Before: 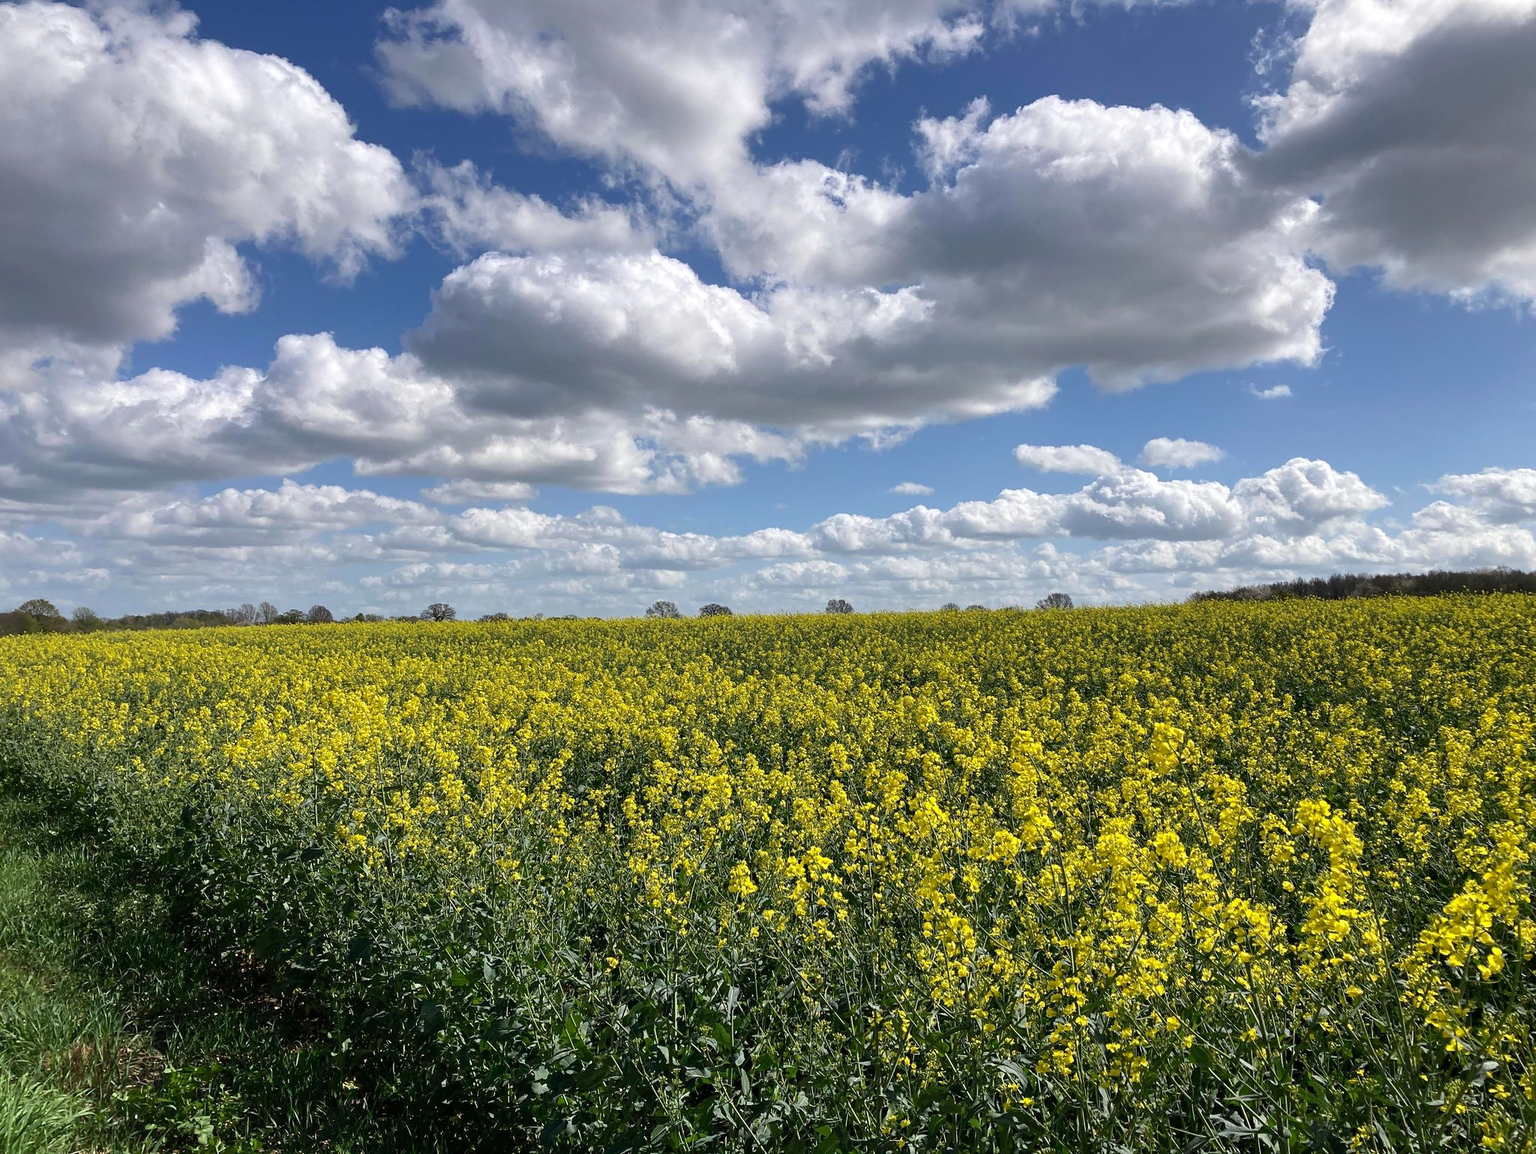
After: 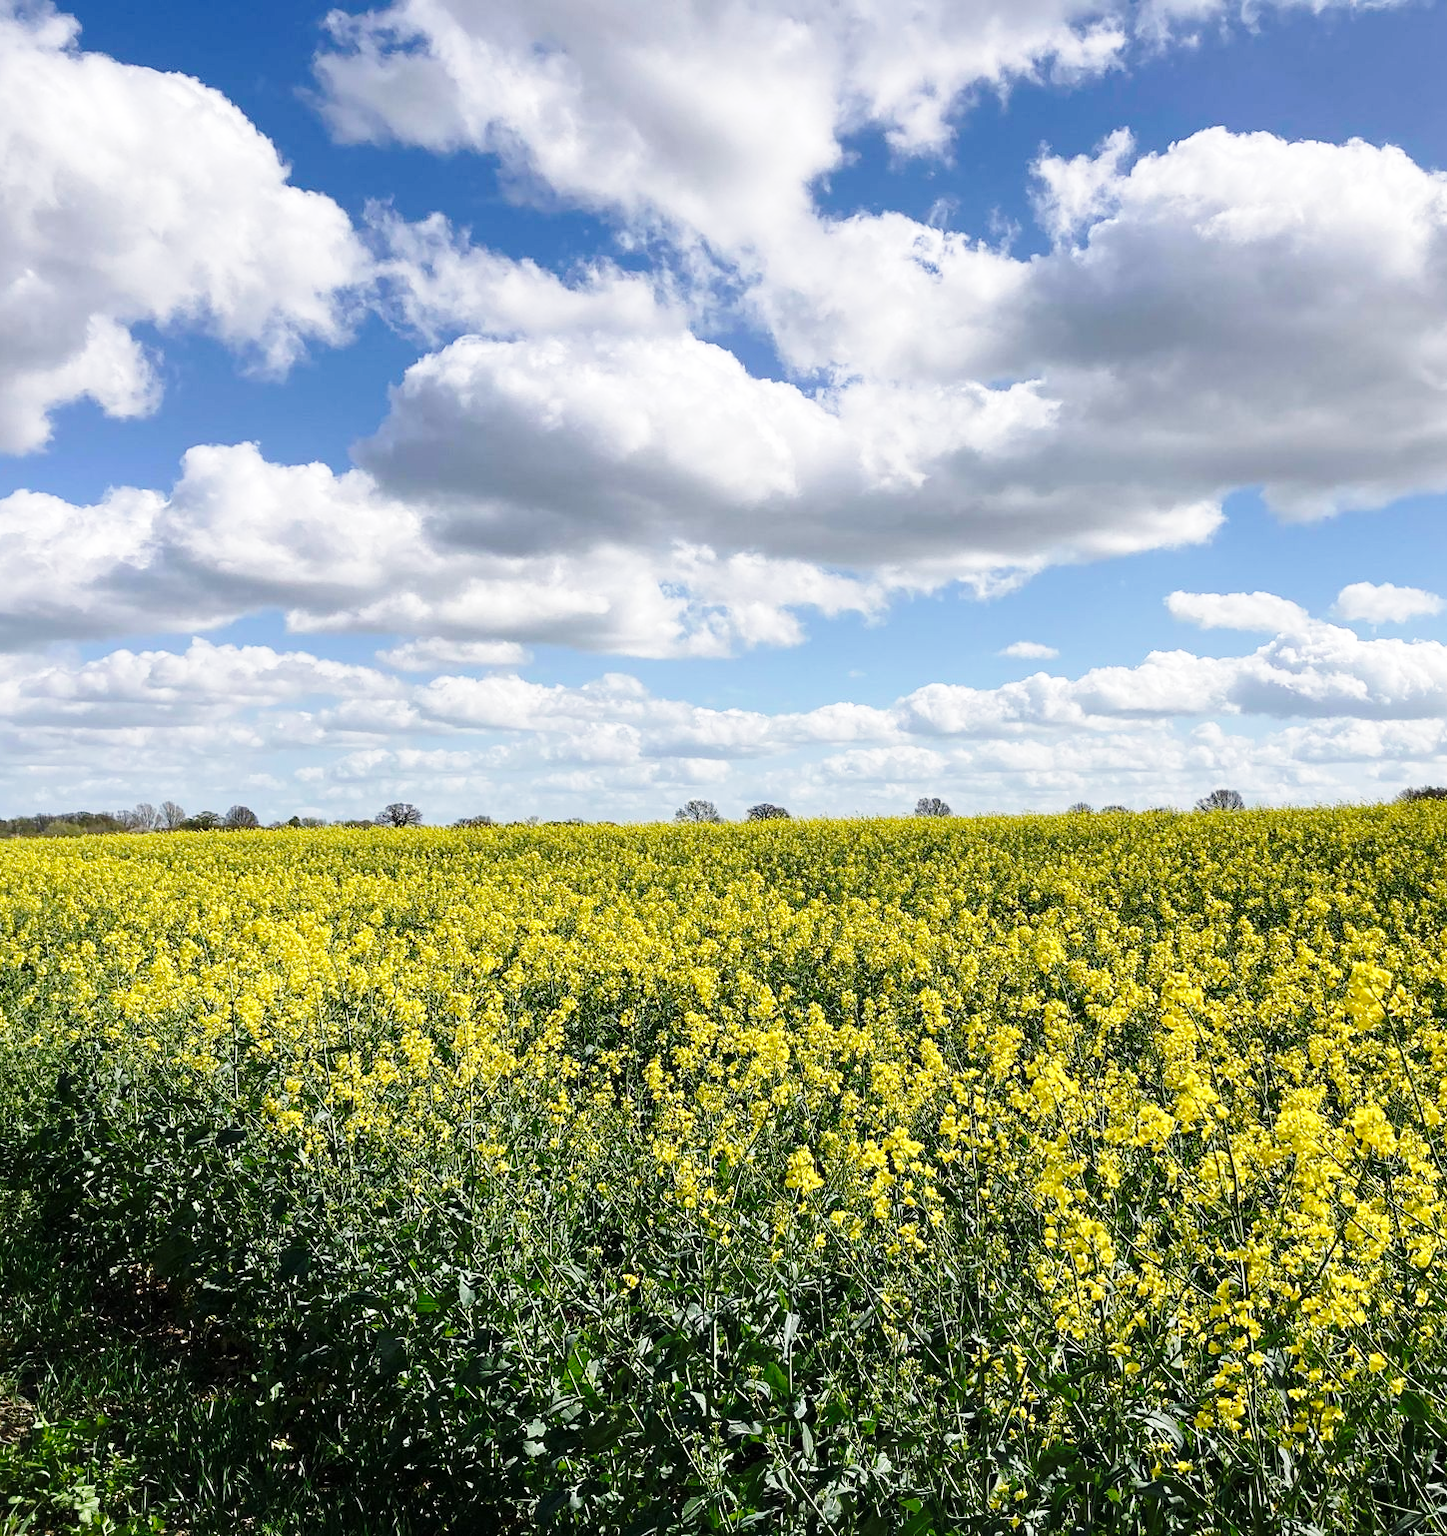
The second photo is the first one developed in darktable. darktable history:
base curve: curves: ch0 [(0, 0) (0.028, 0.03) (0.121, 0.232) (0.46, 0.748) (0.859, 0.968) (1, 1)], preserve colors none
crop and rotate: left 9.061%, right 20.142%
